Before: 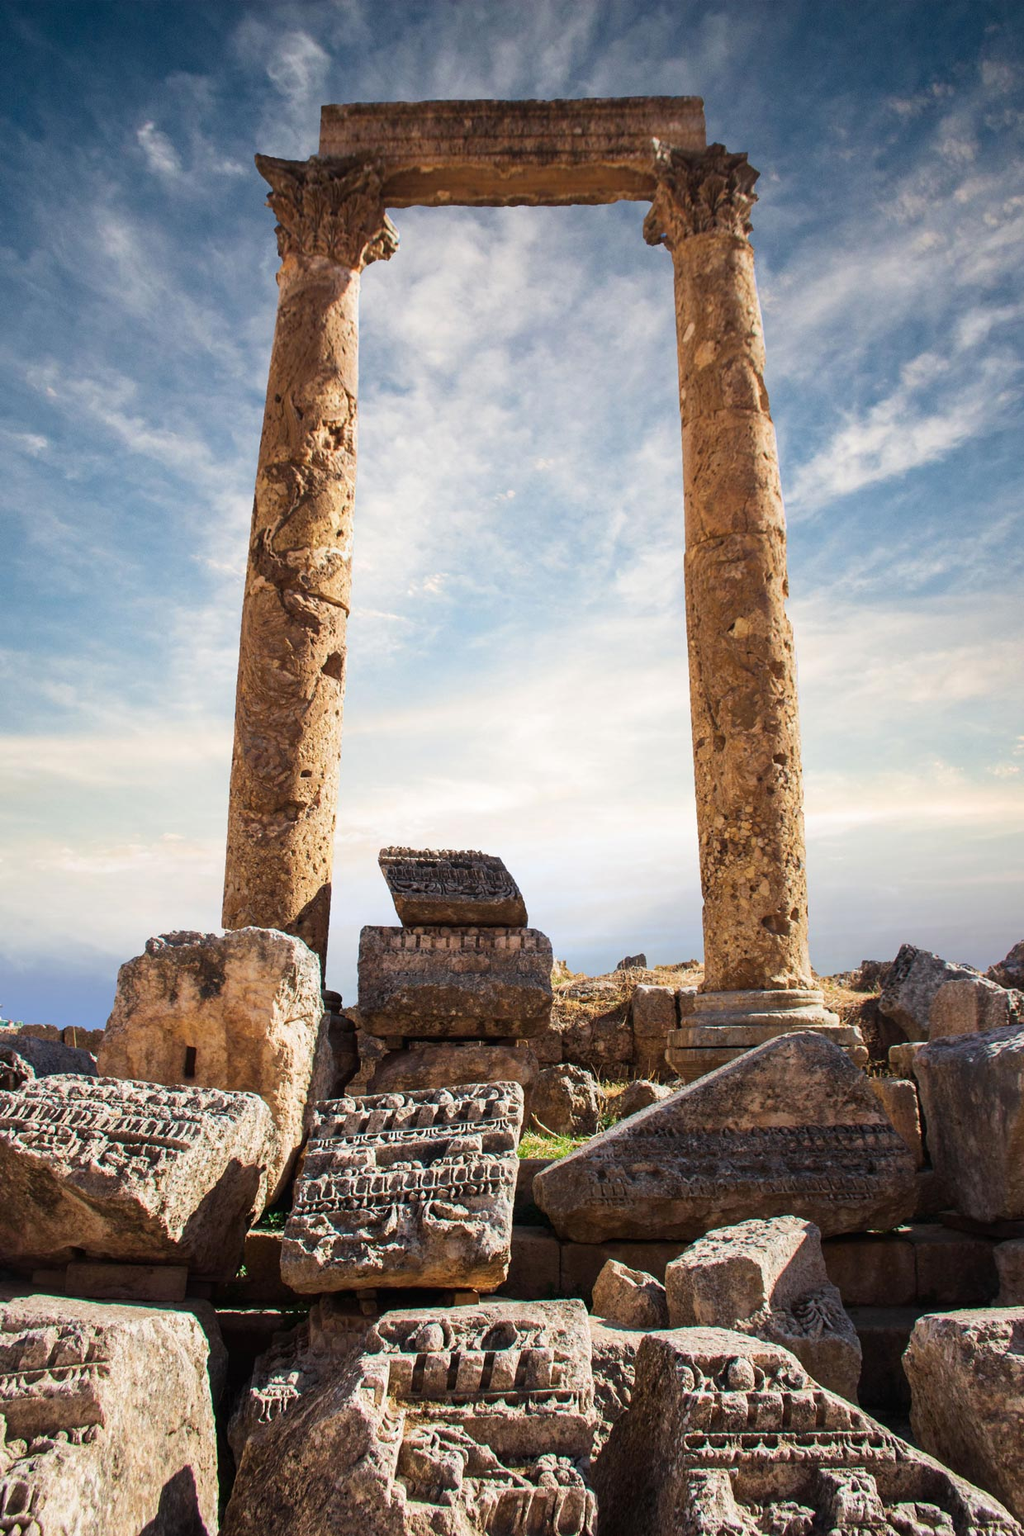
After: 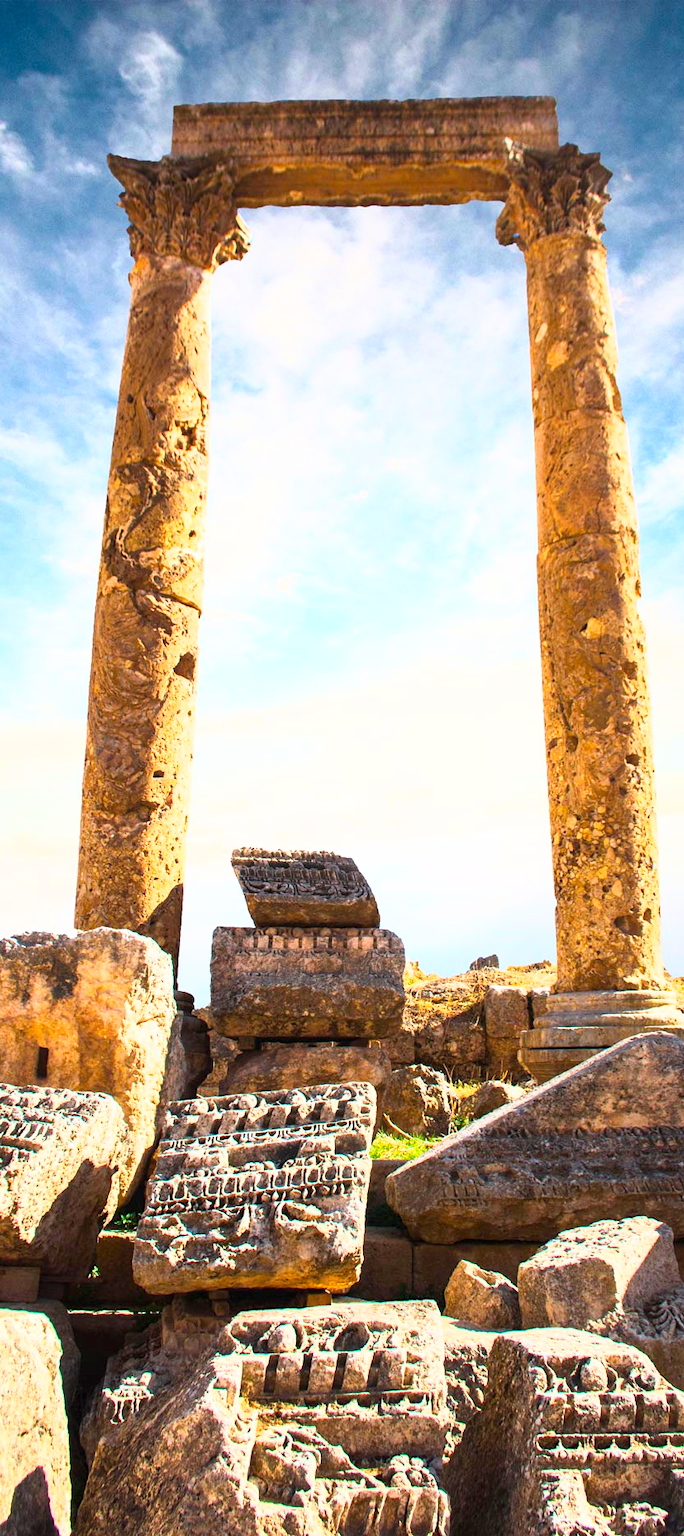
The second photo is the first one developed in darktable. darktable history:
base curve: curves: ch0 [(0, 0) (0.495, 0.917) (1, 1)]
crop and rotate: left 14.445%, right 18.746%
color balance rgb: shadows lift › chroma 0.754%, shadows lift › hue 115.64°, perceptual saturation grading › global saturation 30.438%, global vibrance 9.235%
